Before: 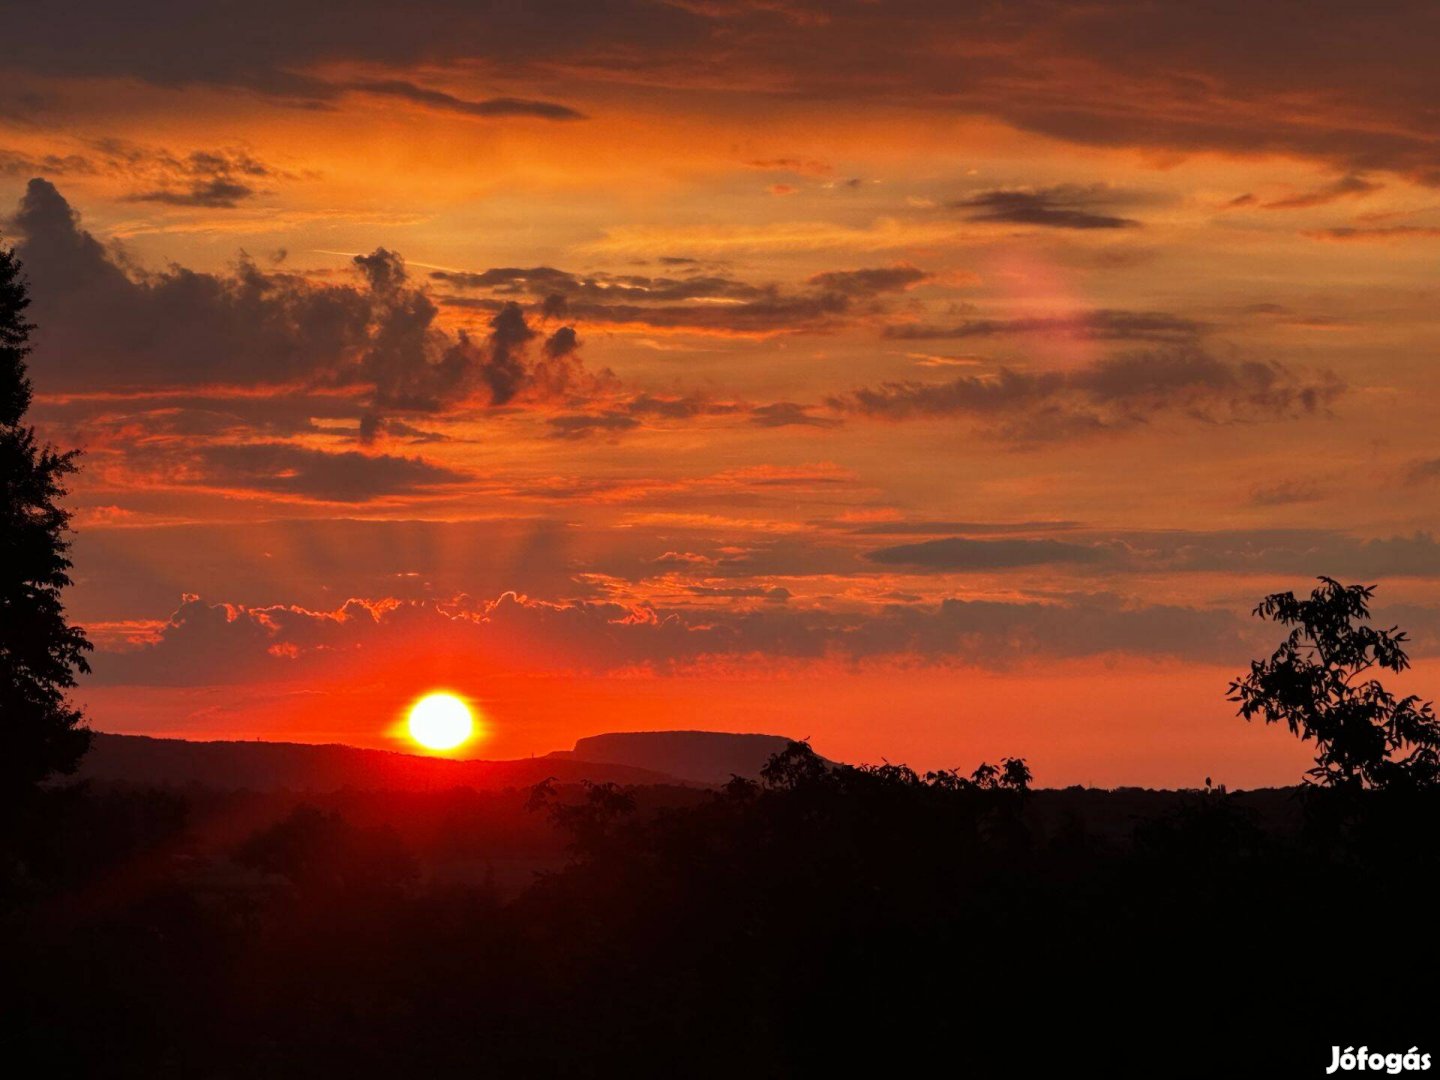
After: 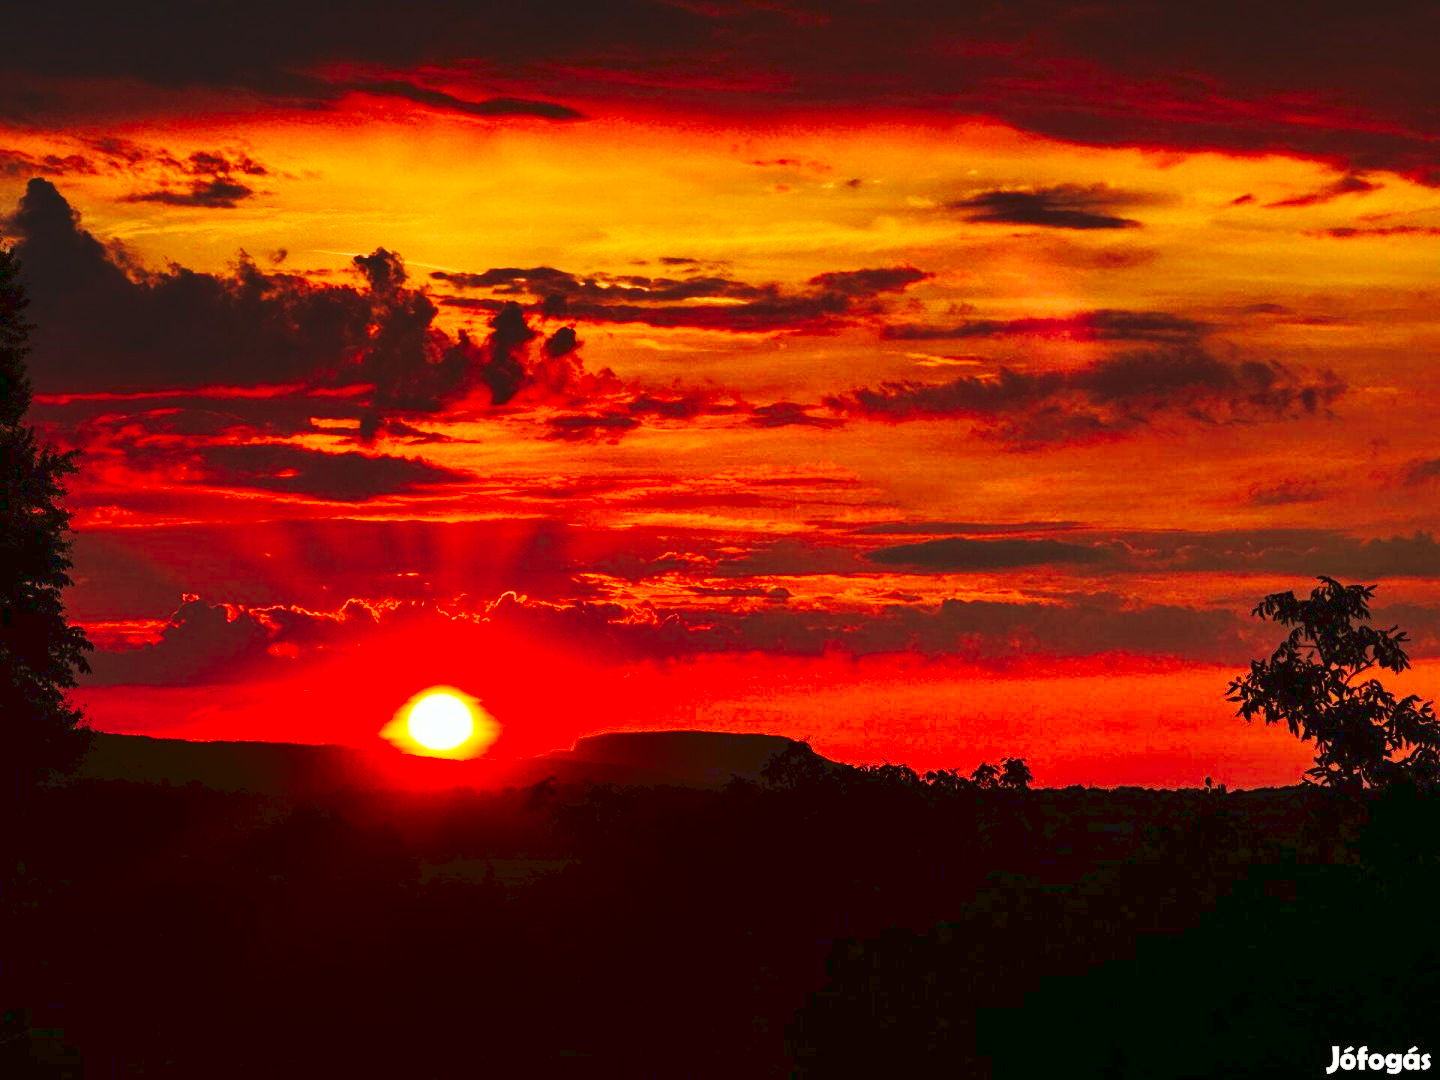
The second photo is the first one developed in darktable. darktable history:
tone curve: curves: ch0 [(0, 0) (0.003, 0.061) (0.011, 0.065) (0.025, 0.066) (0.044, 0.077) (0.069, 0.092) (0.1, 0.106) (0.136, 0.125) (0.177, 0.16) (0.224, 0.206) (0.277, 0.272) (0.335, 0.356) (0.399, 0.472) (0.468, 0.59) (0.543, 0.686) (0.623, 0.766) (0.709, 0.832) (0.801, 0.886) (0.898, 0.929) (1, 1)], preserve colors none
contrast brightness saturation: contrast 0.21, brightness -0.11, saturation 0.21
